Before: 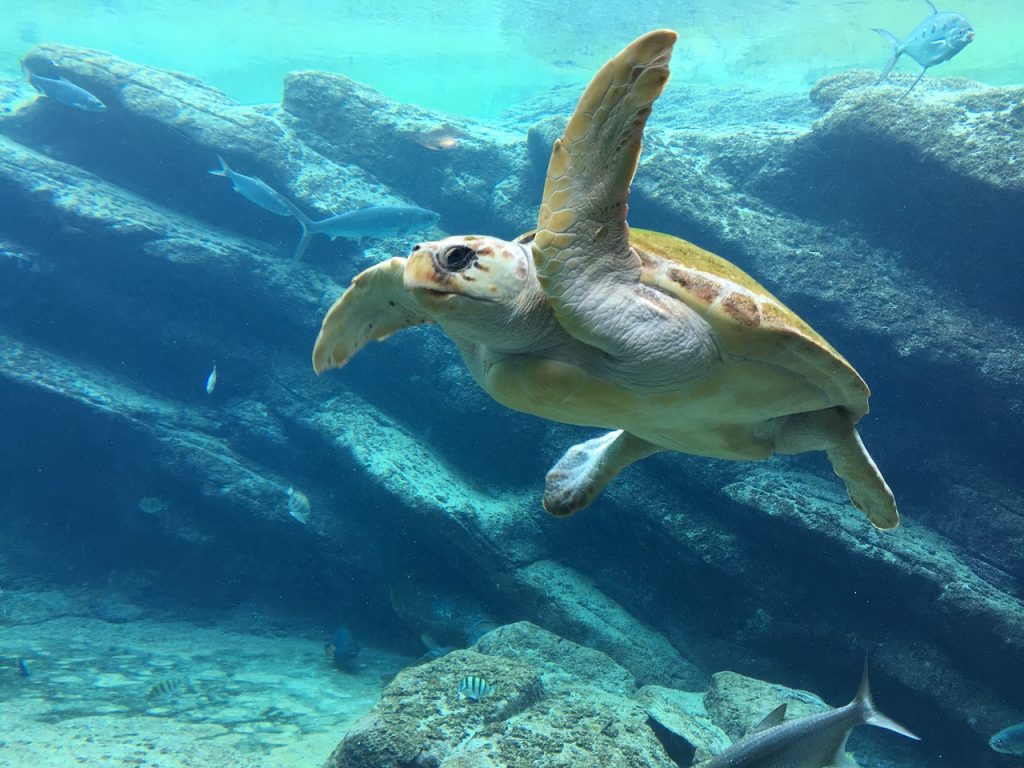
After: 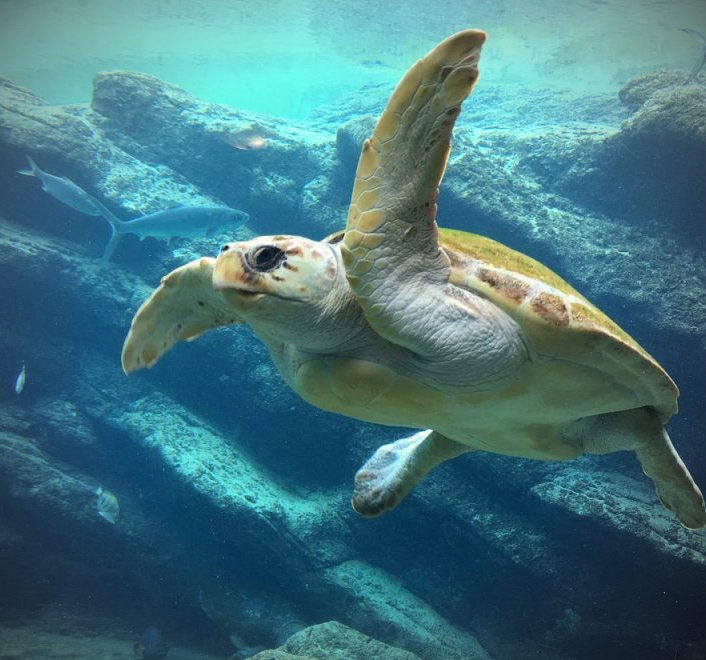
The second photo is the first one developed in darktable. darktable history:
color correction: highlights b* 2.97
crop: left 18.738%, right 12.292%, bottom 14.054%
vignetting: fall-off start 74.16%, fall-off radius 65.6%, brightness -0.824
